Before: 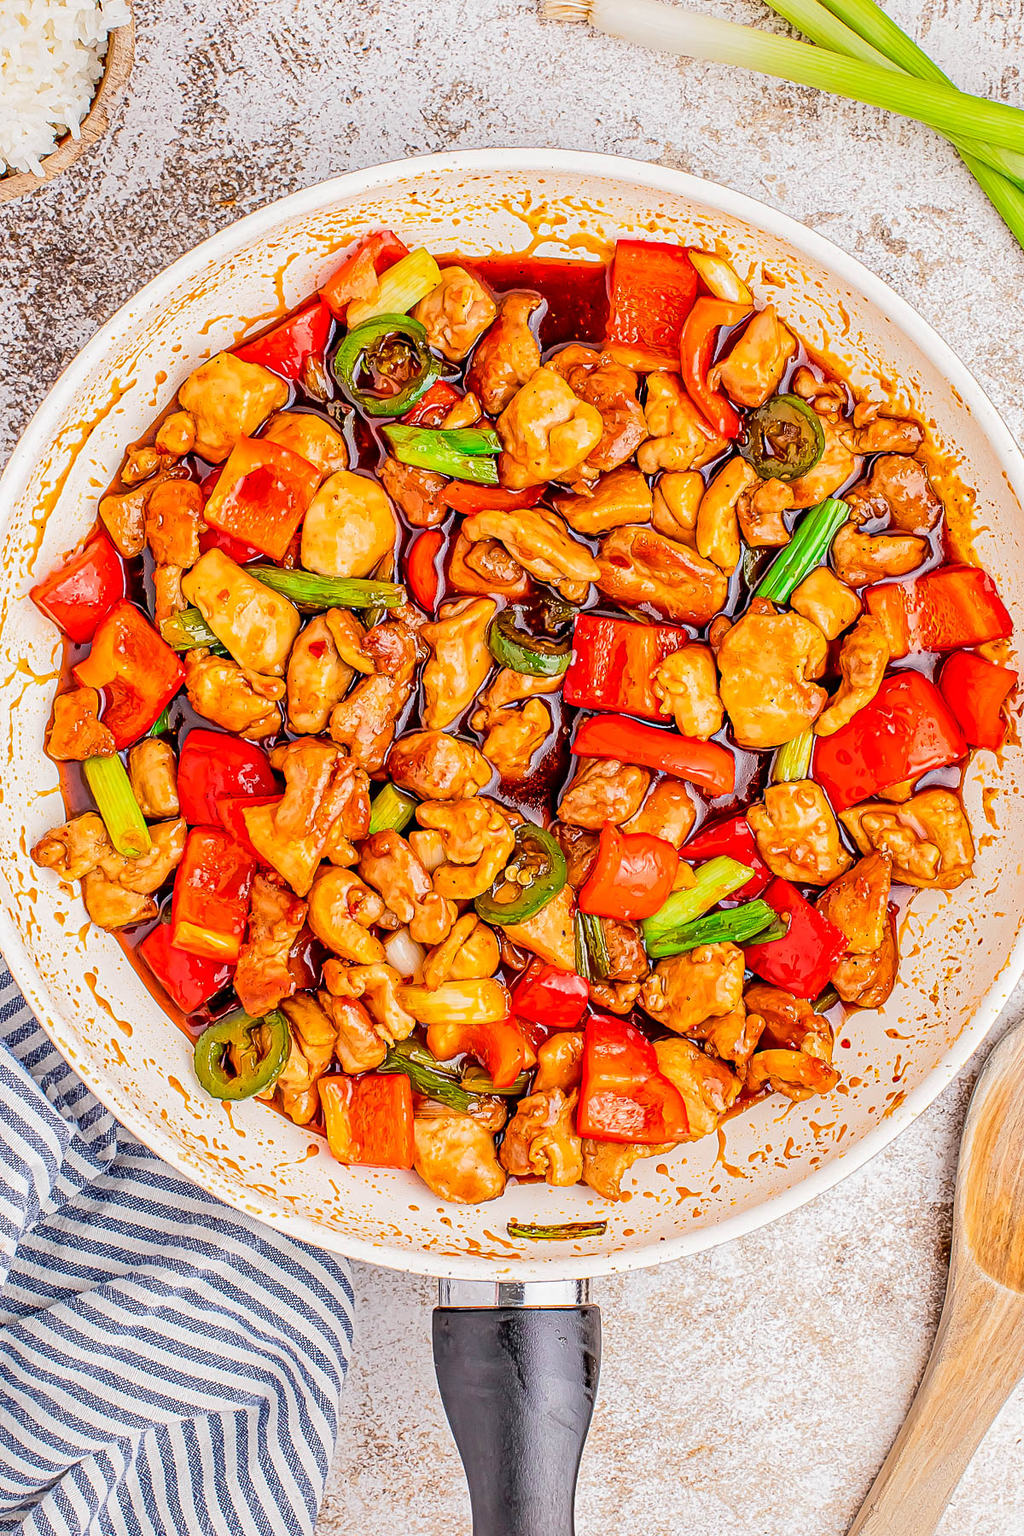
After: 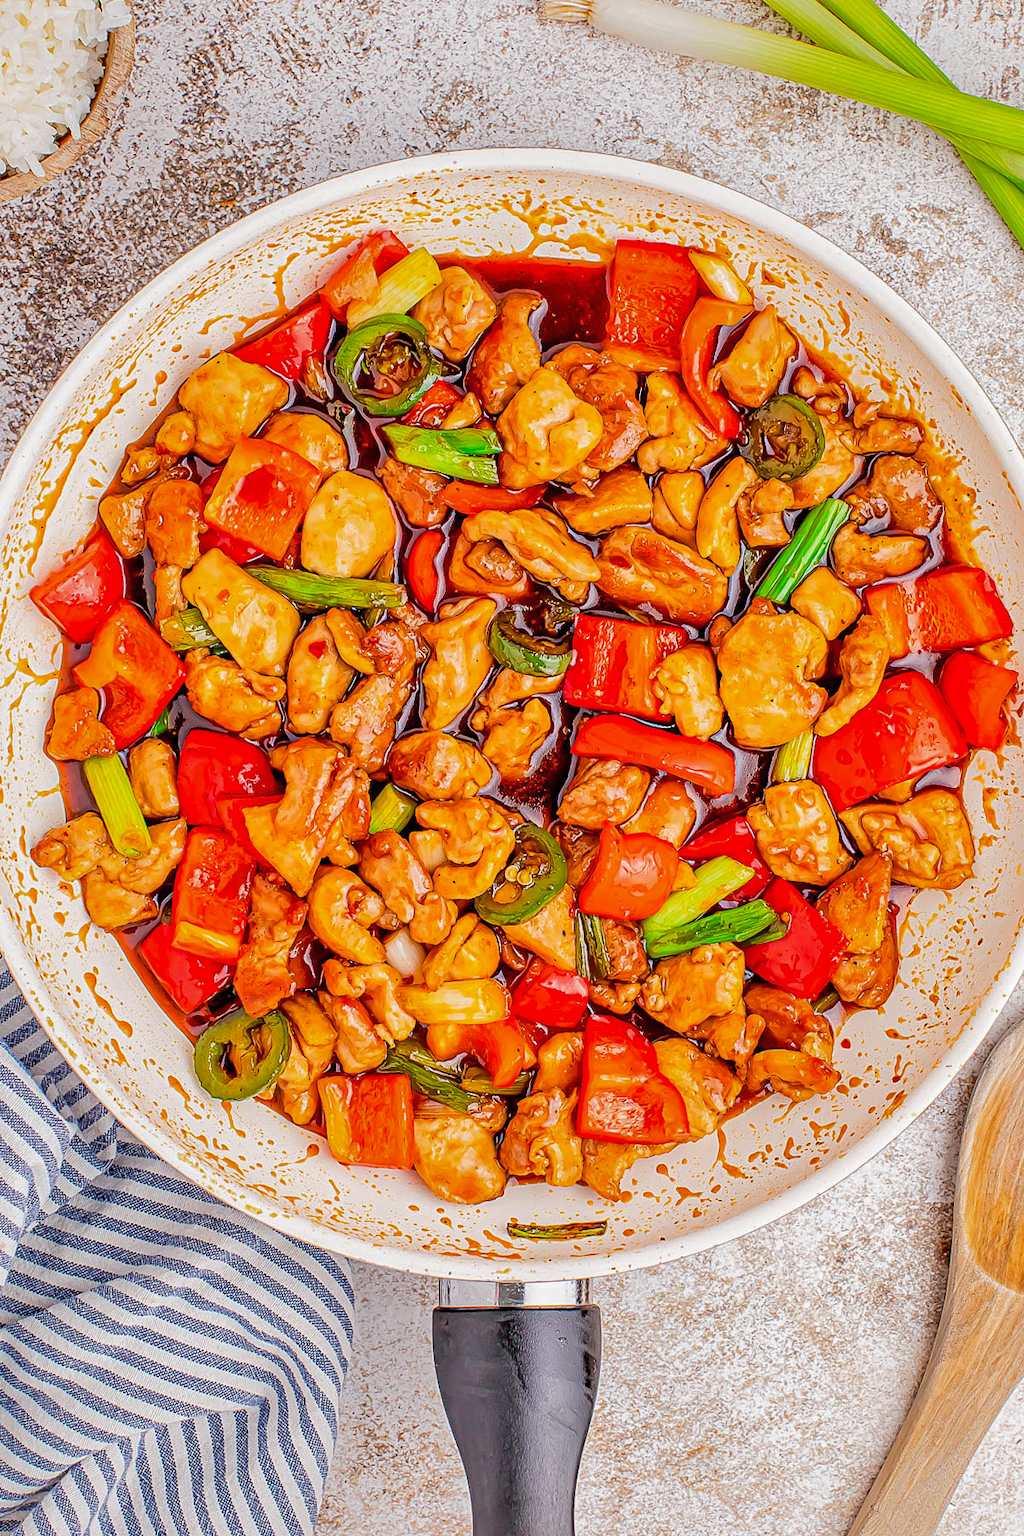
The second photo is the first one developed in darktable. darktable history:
shadows and highlights: shadows 30
exposure: compensate highlight preservation false
